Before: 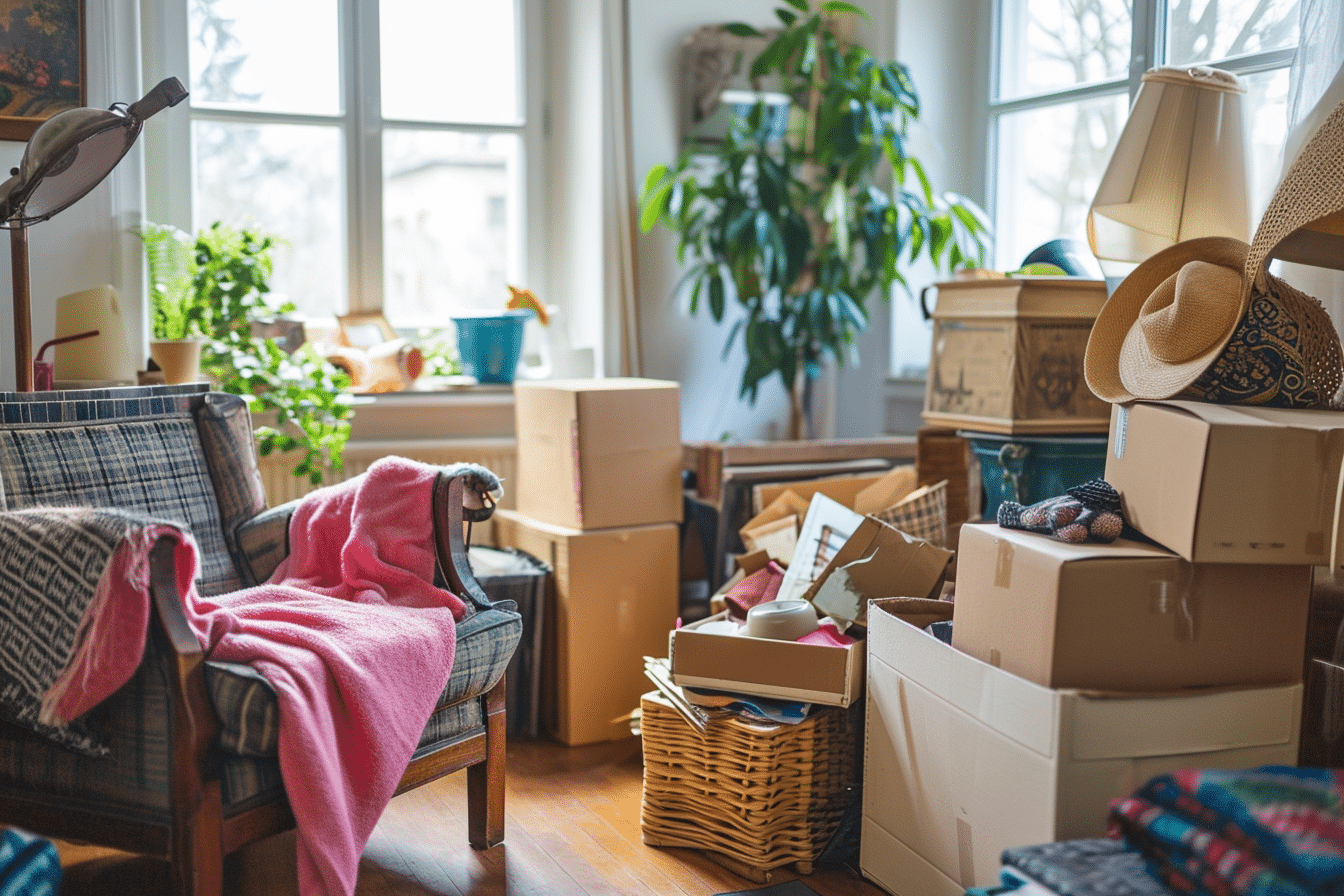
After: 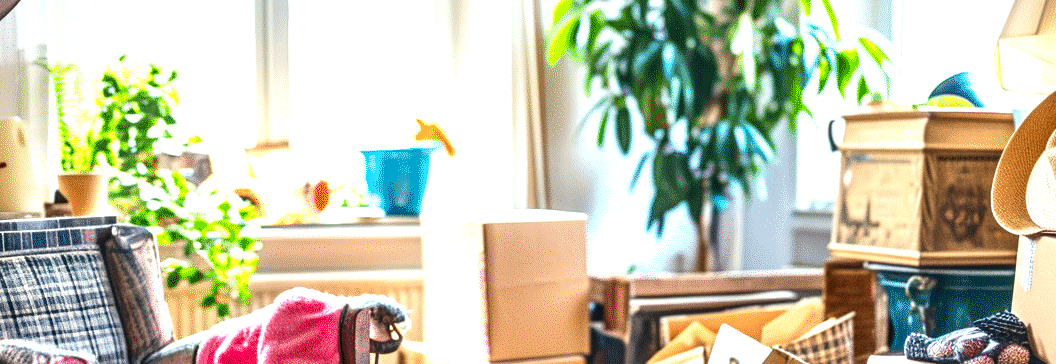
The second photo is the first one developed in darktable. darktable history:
local contrast: detail 142%
contrast brightness saturation: contrast 0.122, brightness -0.117, saturation 0.197
exposure: black level correction 0, exposure 1.292 EV, compensate highlight preservation false
crop: left 6.956%, top 18.761%, right 14.441%, bottom 40.604%
levels: black 0.101%
